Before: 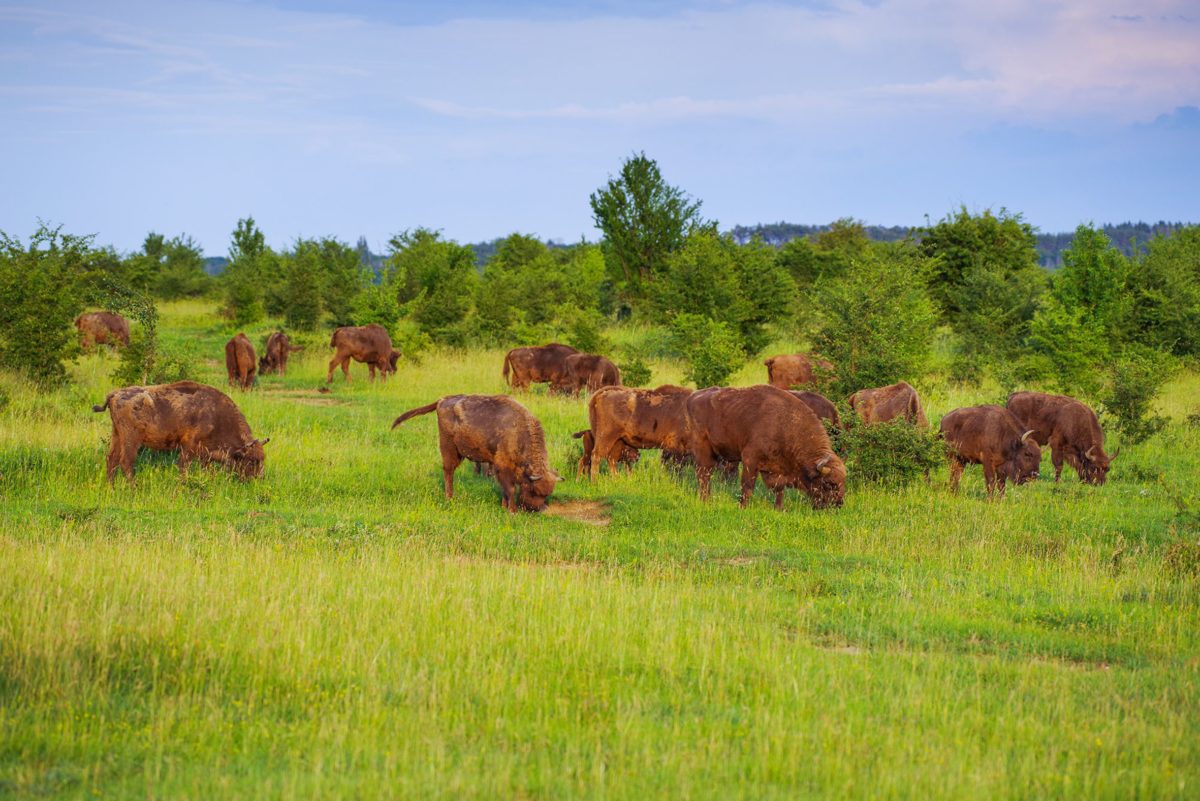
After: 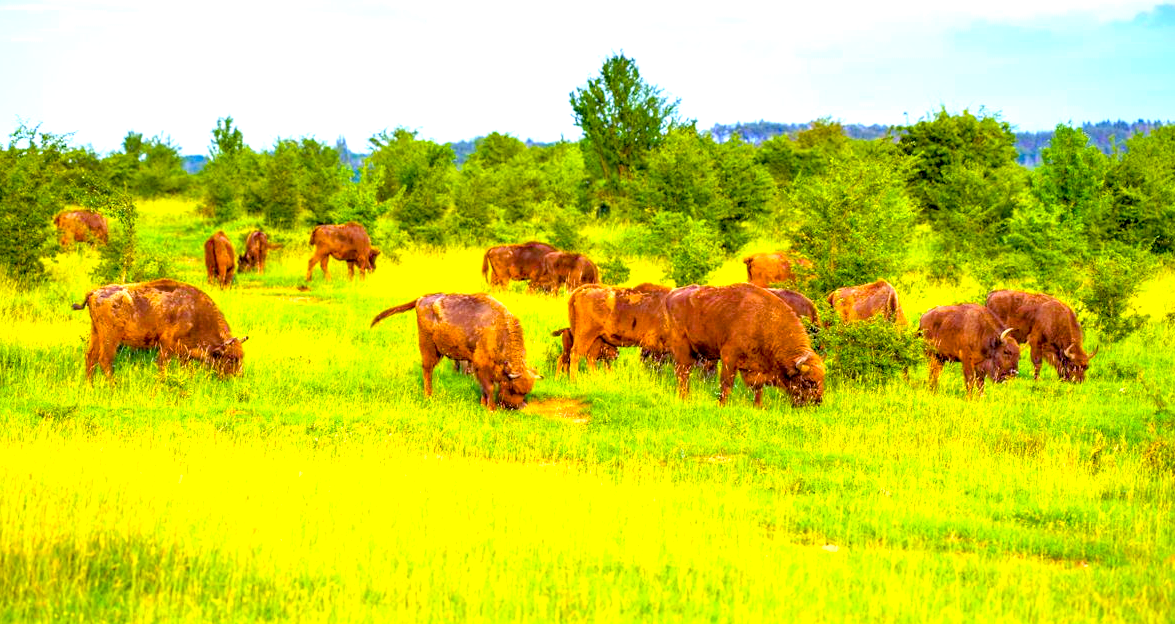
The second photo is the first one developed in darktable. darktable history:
exposure: black level correction 0.009, exposure 1.425 EV, compensate highlight preservation false
color balance rgb: linear chroma grading › global chroma 15%, perceptual saturation grading › global saturation 30%
crop and rotate: left 1.814%, top 12.818%, right 0.25%, bottom 9.225%
